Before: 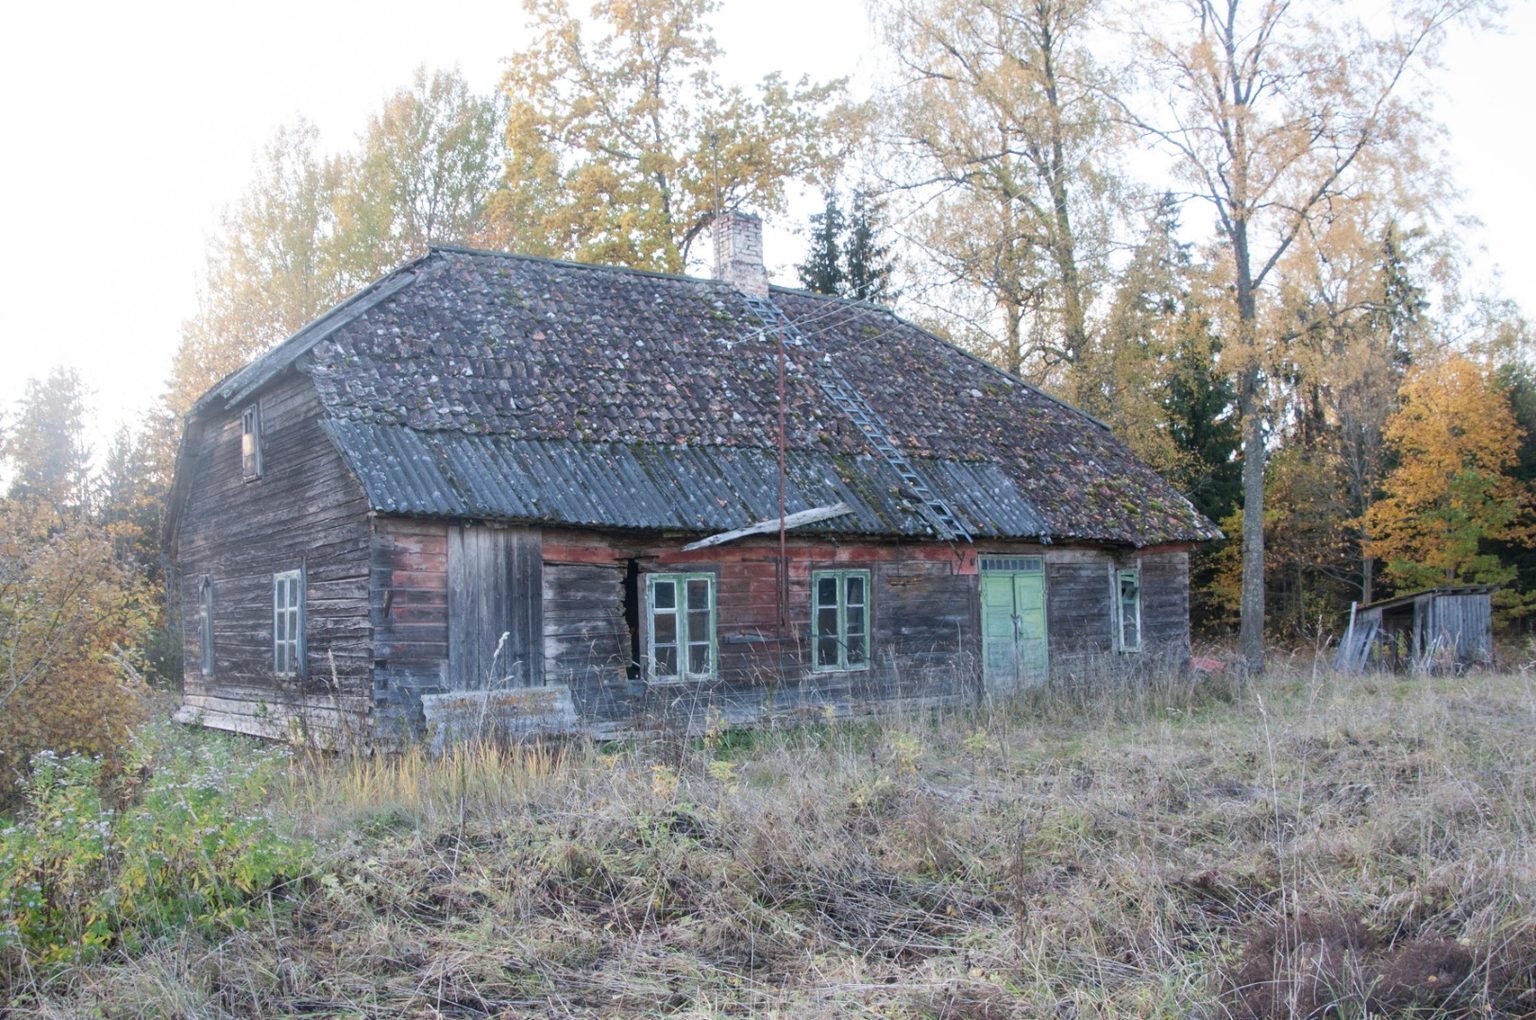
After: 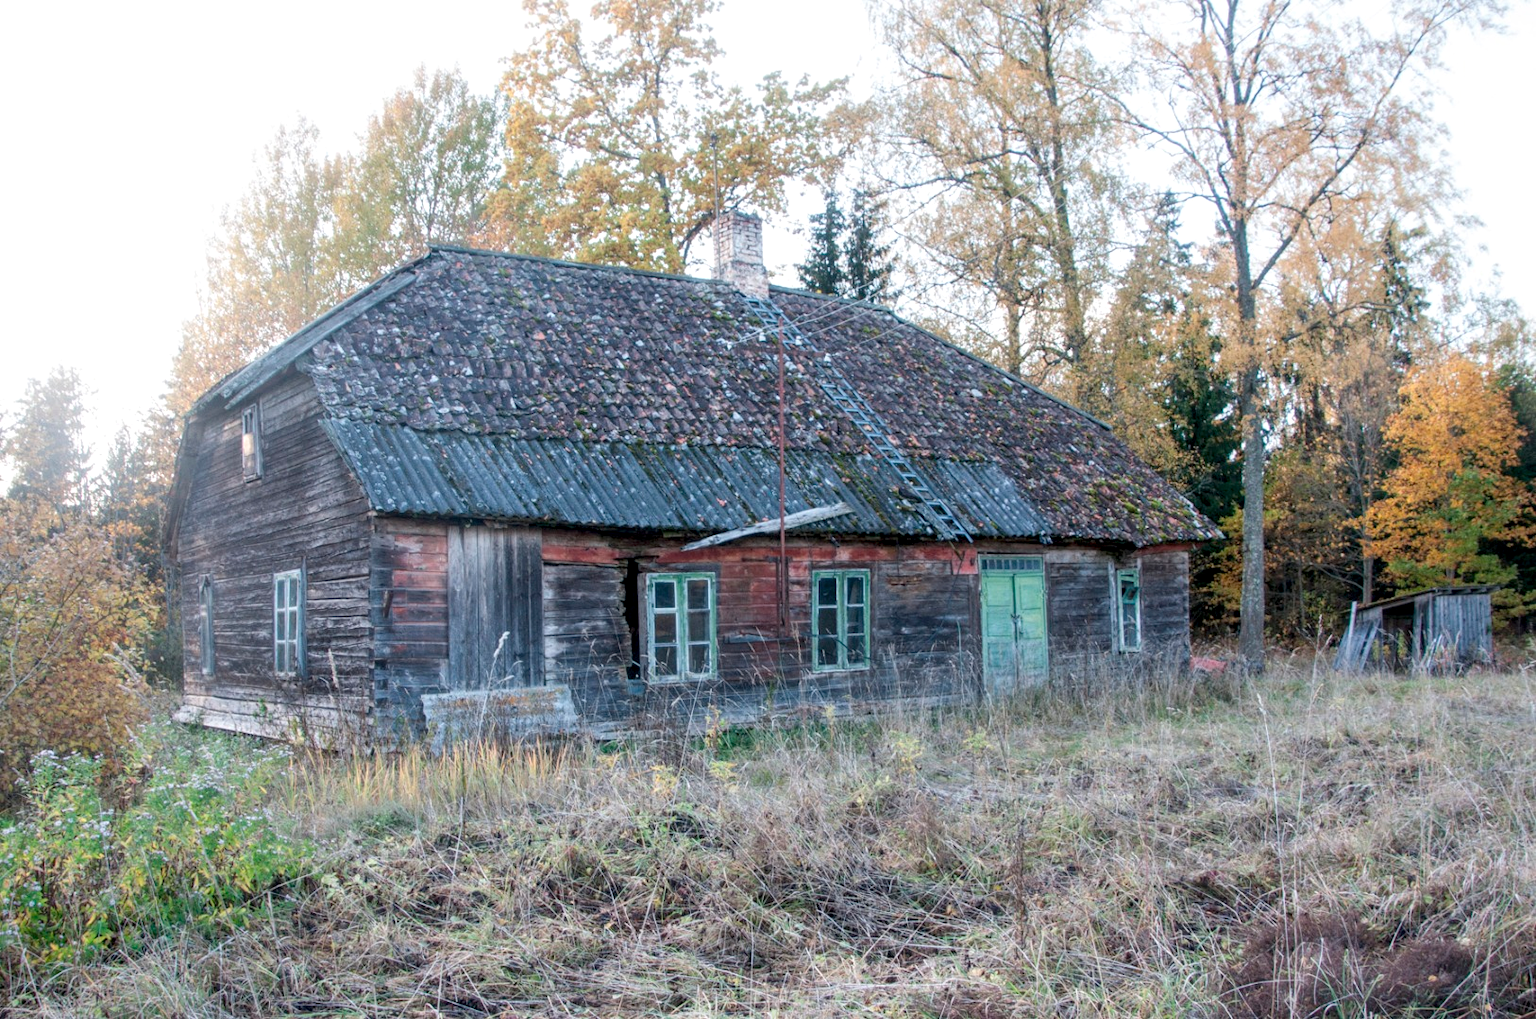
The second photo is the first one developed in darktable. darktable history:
local contrast: detail 130%
exposure: black level correction 0.002, compensate highlight preservation false
